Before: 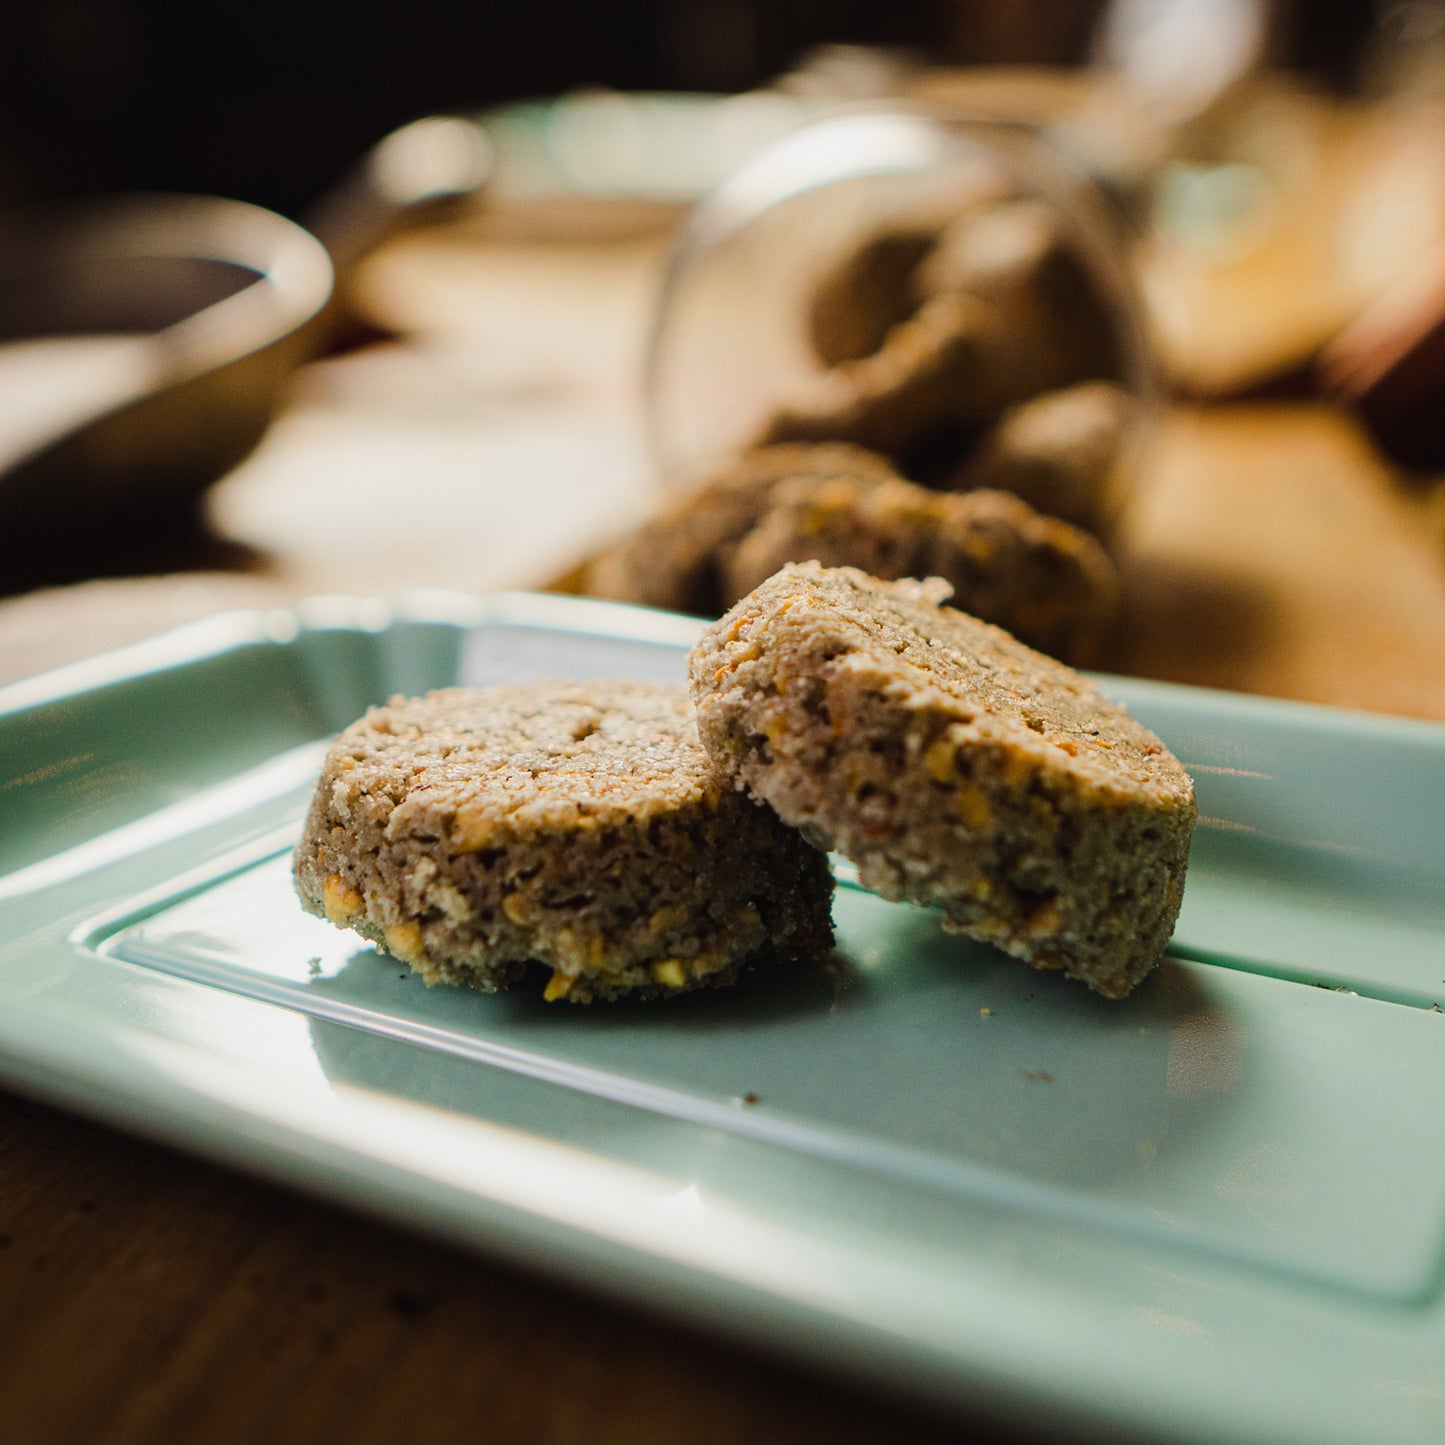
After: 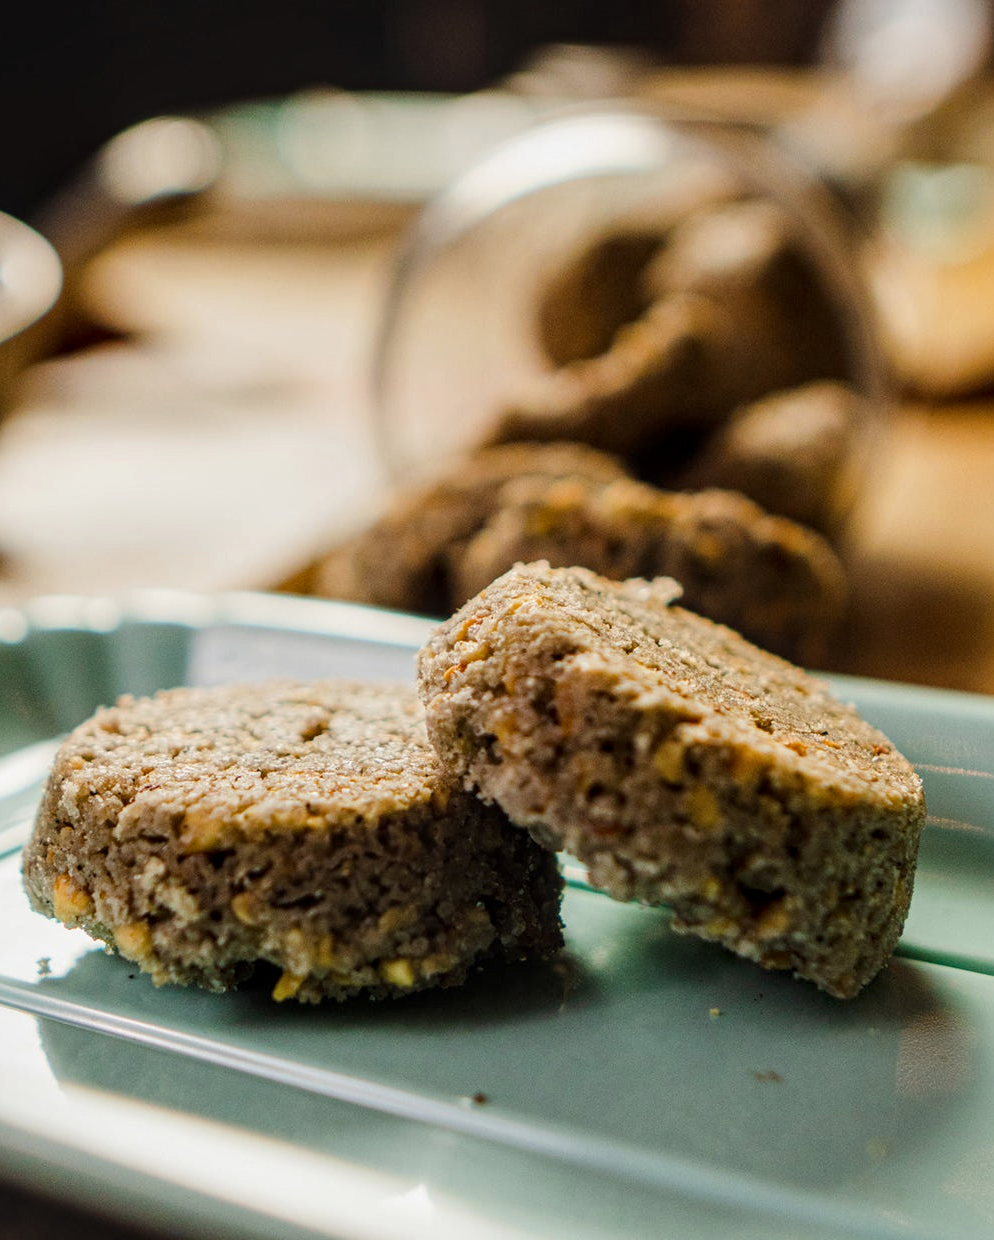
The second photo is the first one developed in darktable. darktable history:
color balance rgb: perceptual saturation grading › global saturation 12.078%, global vibrance -24.729%
crop: left 18.762%, right 12.43%, bottom 14.185%
local contrast: detail 130%
